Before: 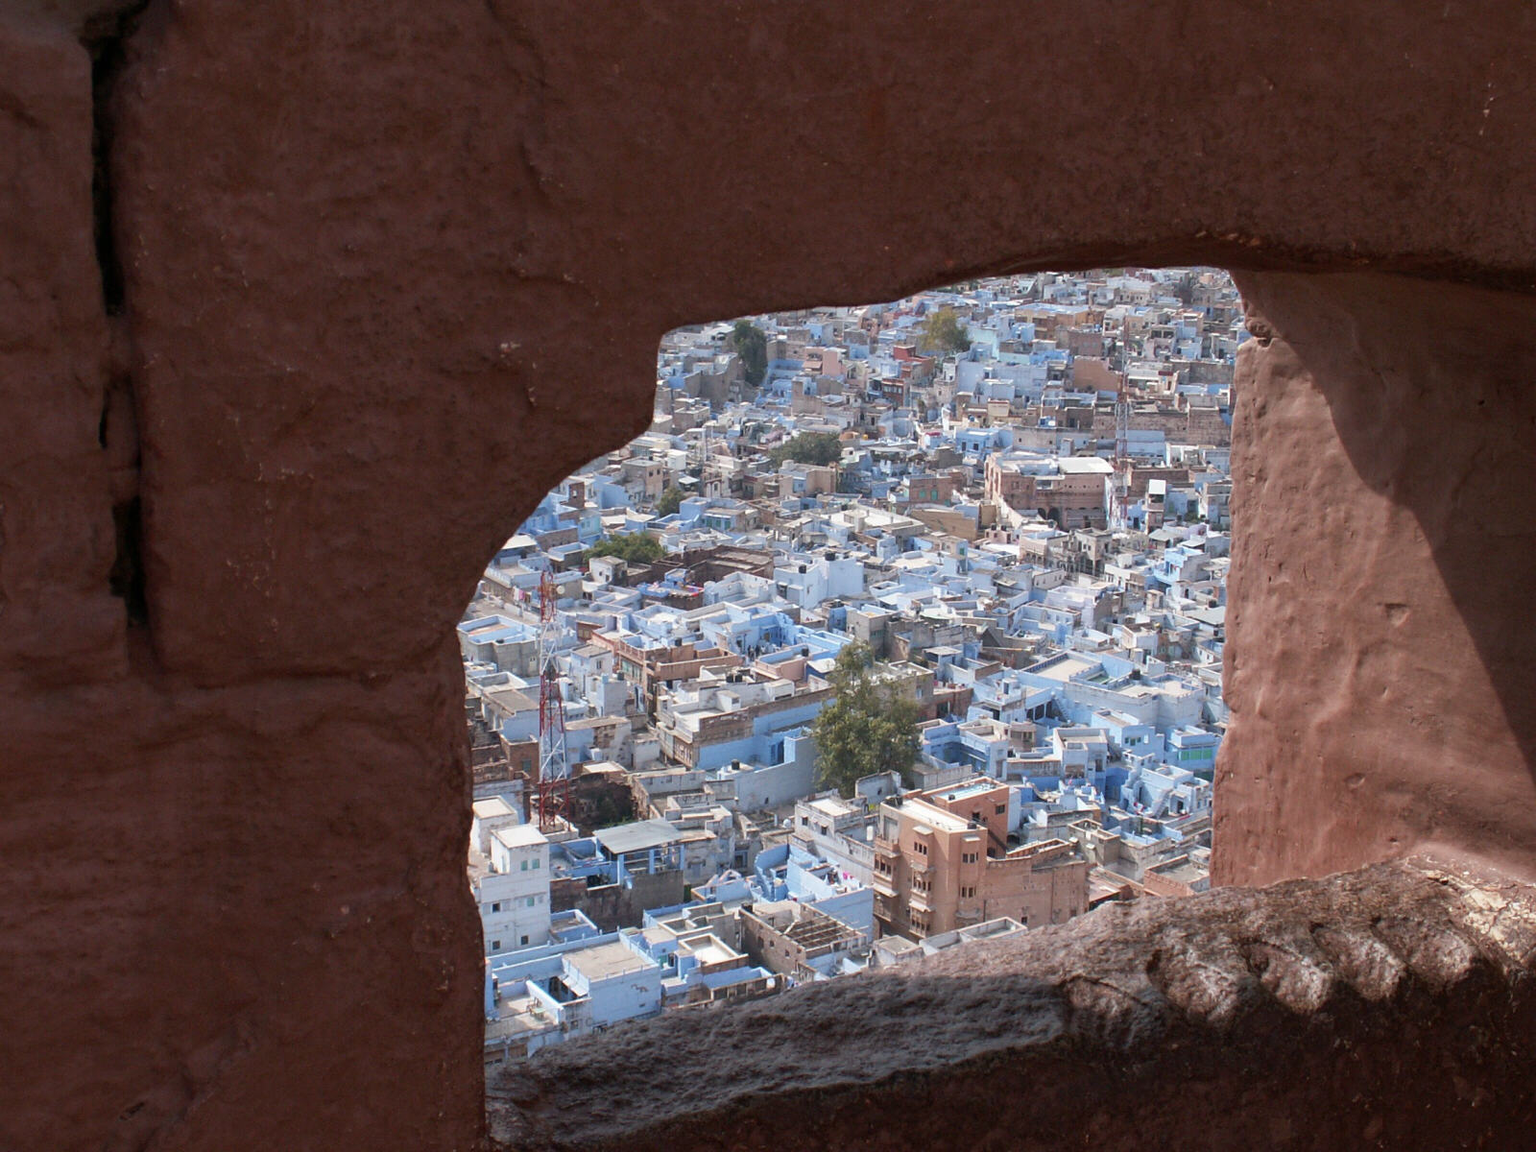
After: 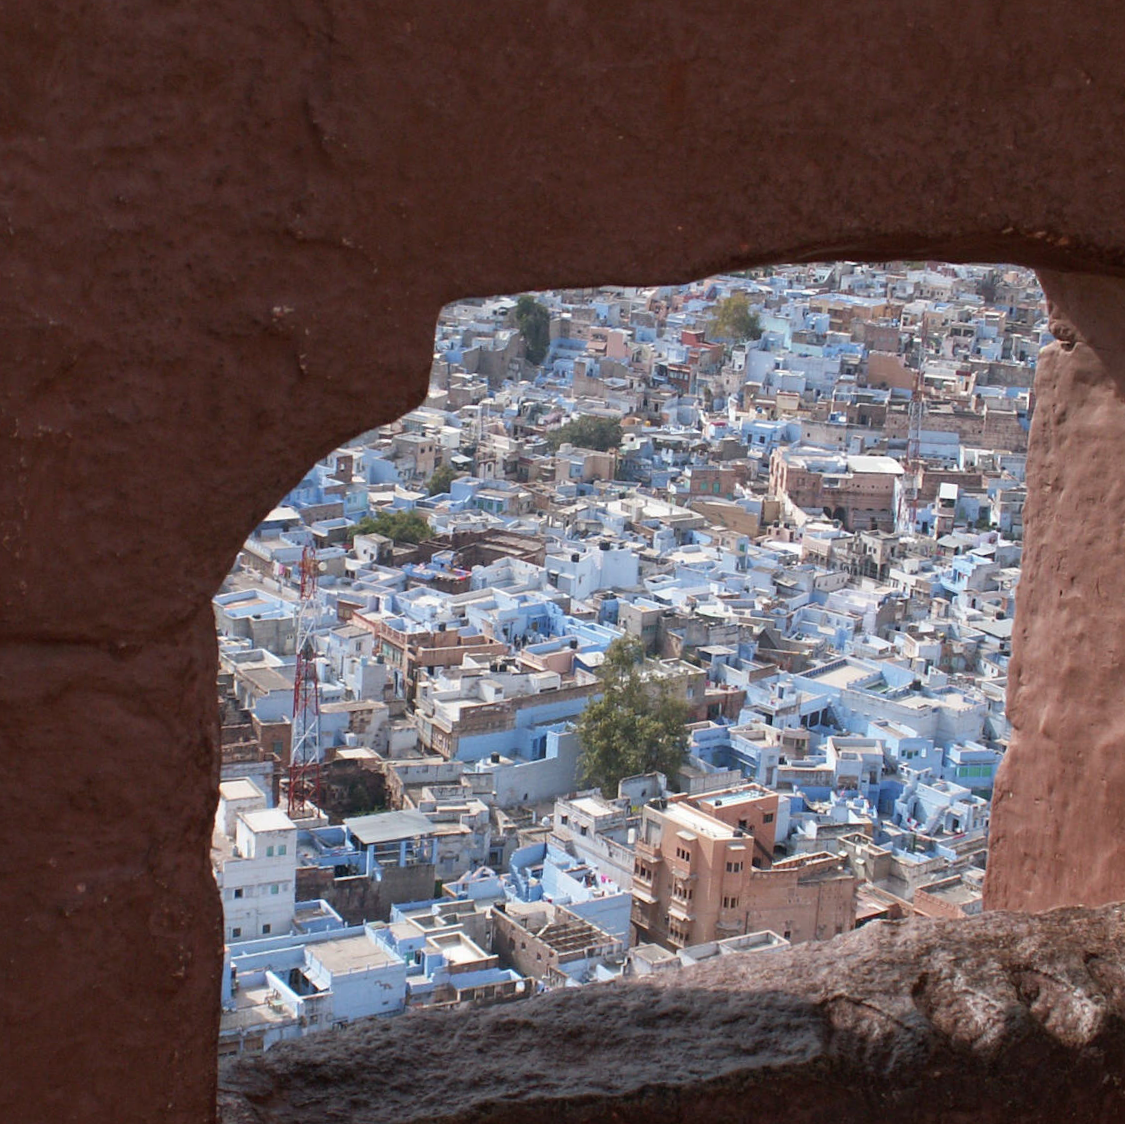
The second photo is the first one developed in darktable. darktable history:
crop and rotate: angle -2.93°, left 14.093%, top 0.038%, right 10.852%, bottom 0.031%
